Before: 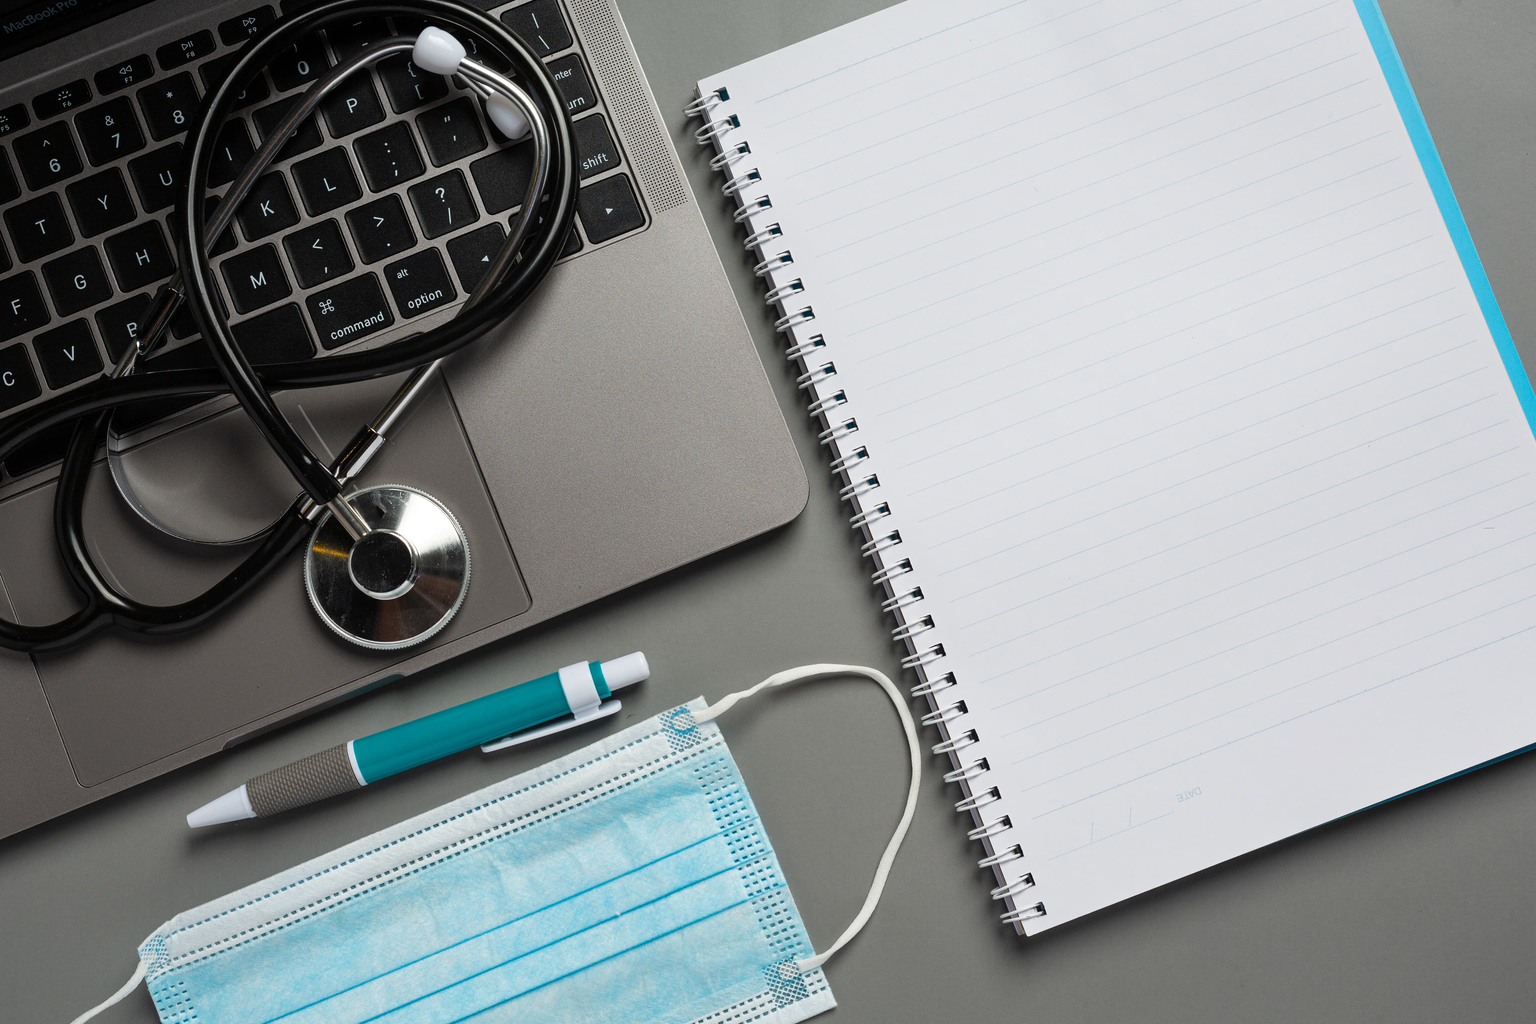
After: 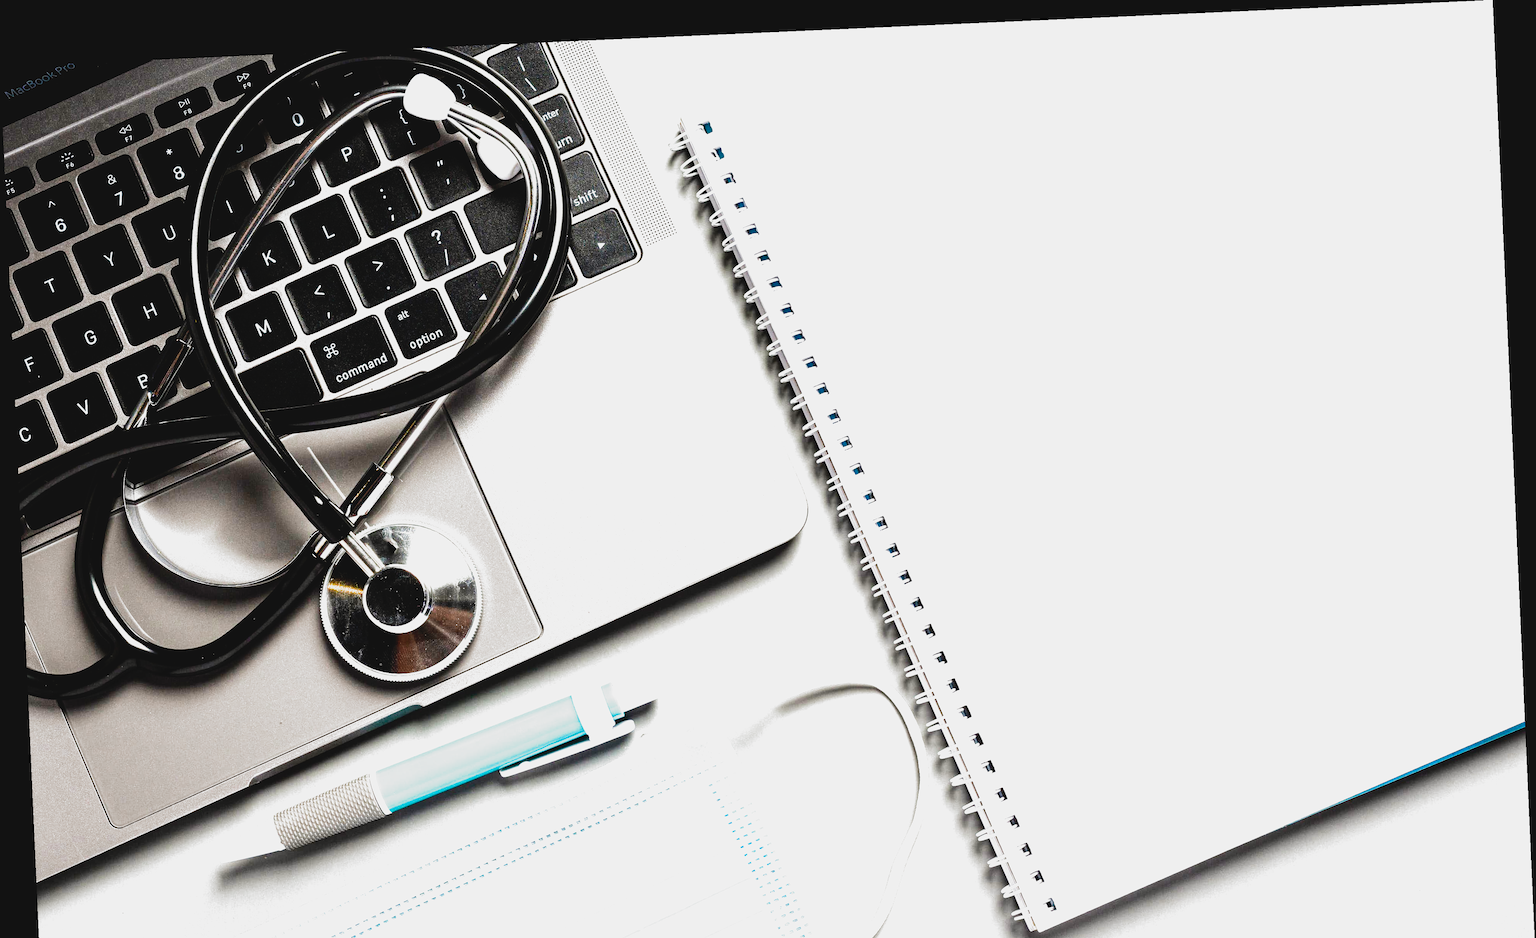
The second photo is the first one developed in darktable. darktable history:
white balance: red 1.009, blue 0.985
filmic rgb: black relative exposure -8.2 EV, white relative exposure 2.2 EV, threshold 3 EV, hardness 7.11, latitude 75%, contrast 1.325, highlights saturation mix -2%, shadows ↔ highlights balance 30%, preserve chrominance no, color science v5 (2021), contrast in shadows safe, contrast in highlights safe, enable highlight reconstruction true
crop and rotate: top 0%, bottom 11.49%
tone equalizer: -8 EV -0.75 EV, -7 EV -0.7 EV, -6 EV -0.6 EV, -5 EV -0.4 EV, -3 EV 0.4 EV, -2 EV 0.6 EV, -1 EV 0.7 EV, +0 EV 0.75 EV, edges refinement/feathering 500, mask exposure compensation -1.57 EV, preserve details no
contrast brightness saturation: contrast -0.11
exposure: black level correction 0.001, exposure 2 EV, compensate highlight preservation false
rotate and perspective: rotation -2.56°, automatic cropping off
